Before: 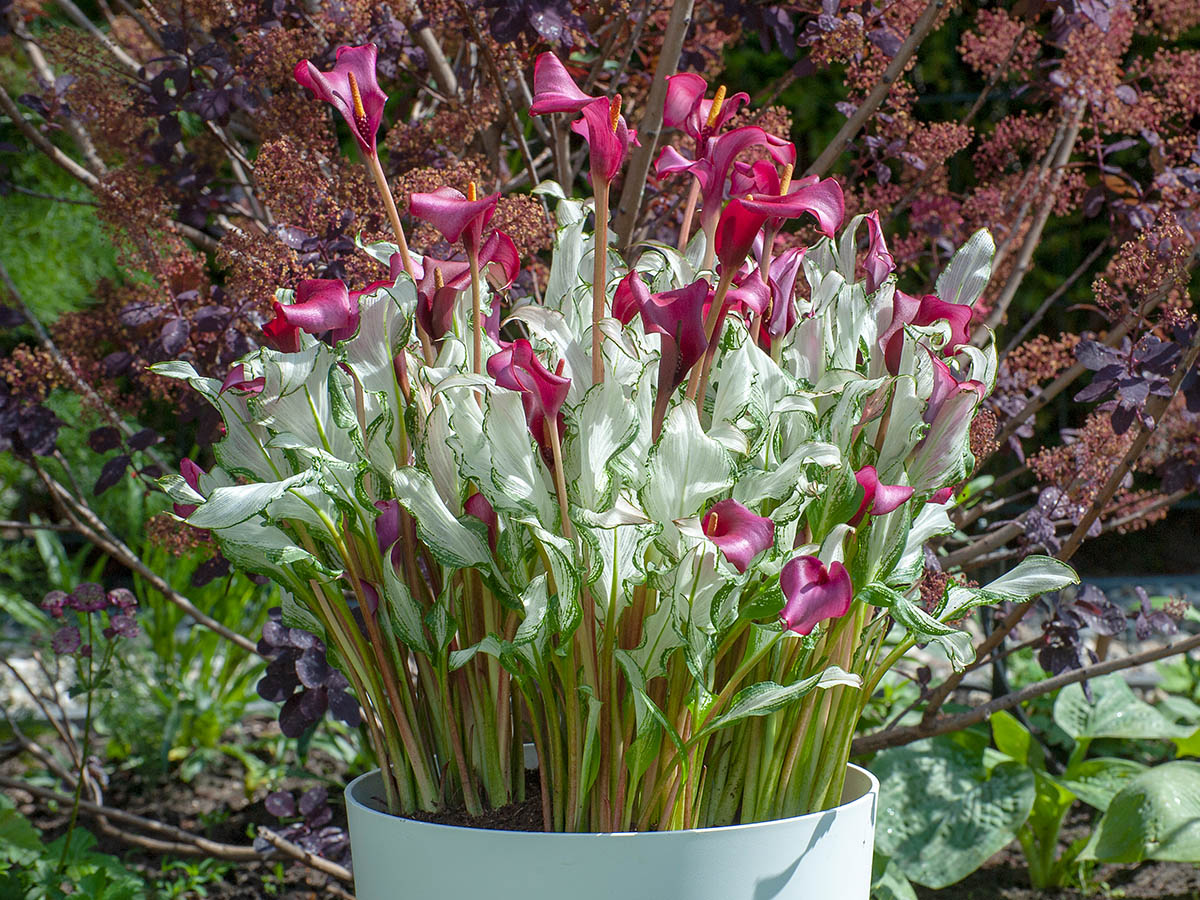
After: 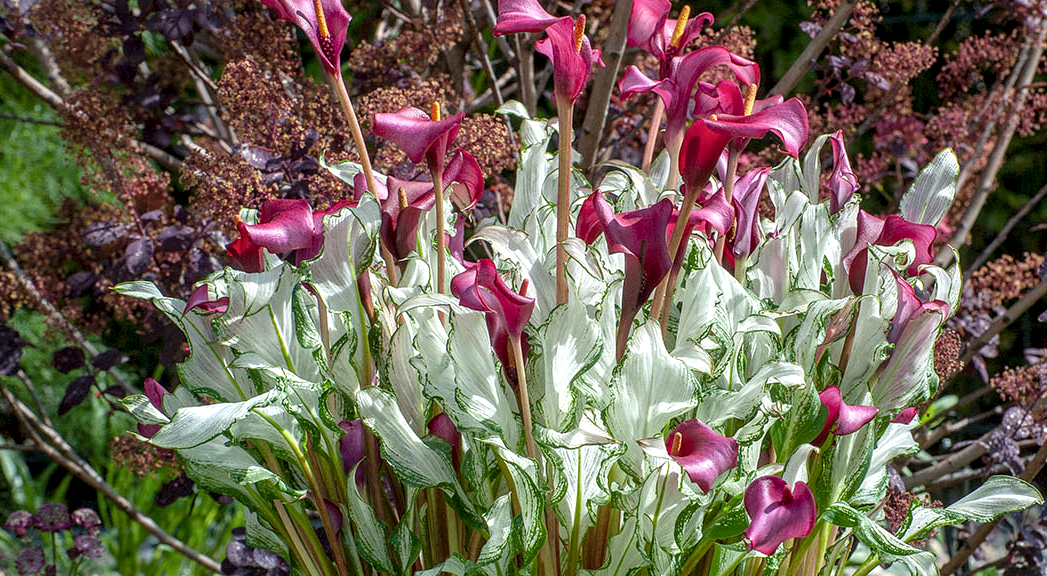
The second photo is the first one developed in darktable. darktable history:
crop: left 3.037%, top 8.969%, right 9.648%, bottom 26.978%
local contrast: detail 142%
